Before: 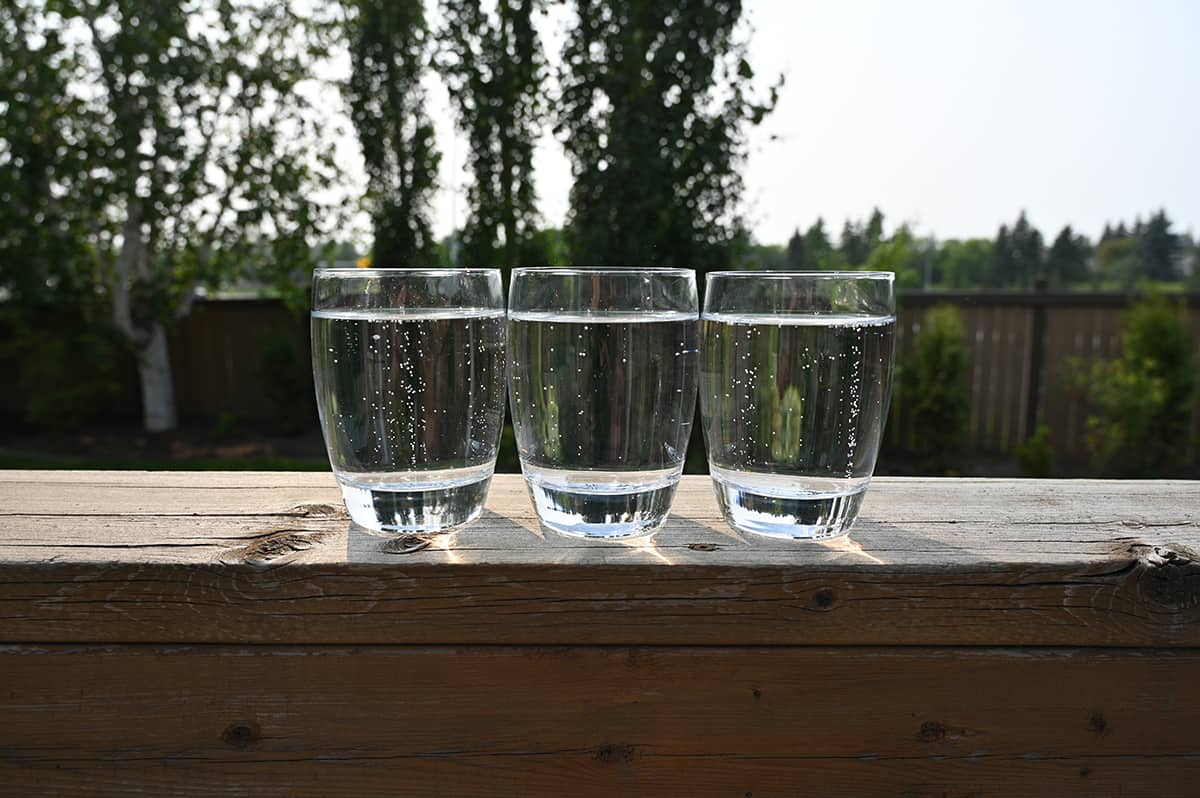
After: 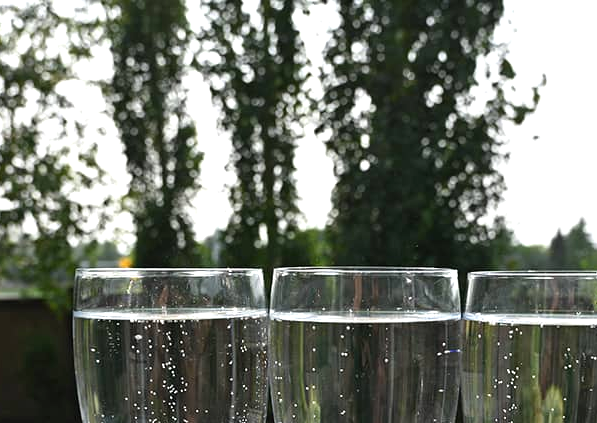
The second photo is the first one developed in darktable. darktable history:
exposure: black level correction 0, exposure 0.499 EV, compensate highlight preservation false
crop: left 19.878%, right 30.291%, bottom 46.957%
color correction: highlights b* 0.001
